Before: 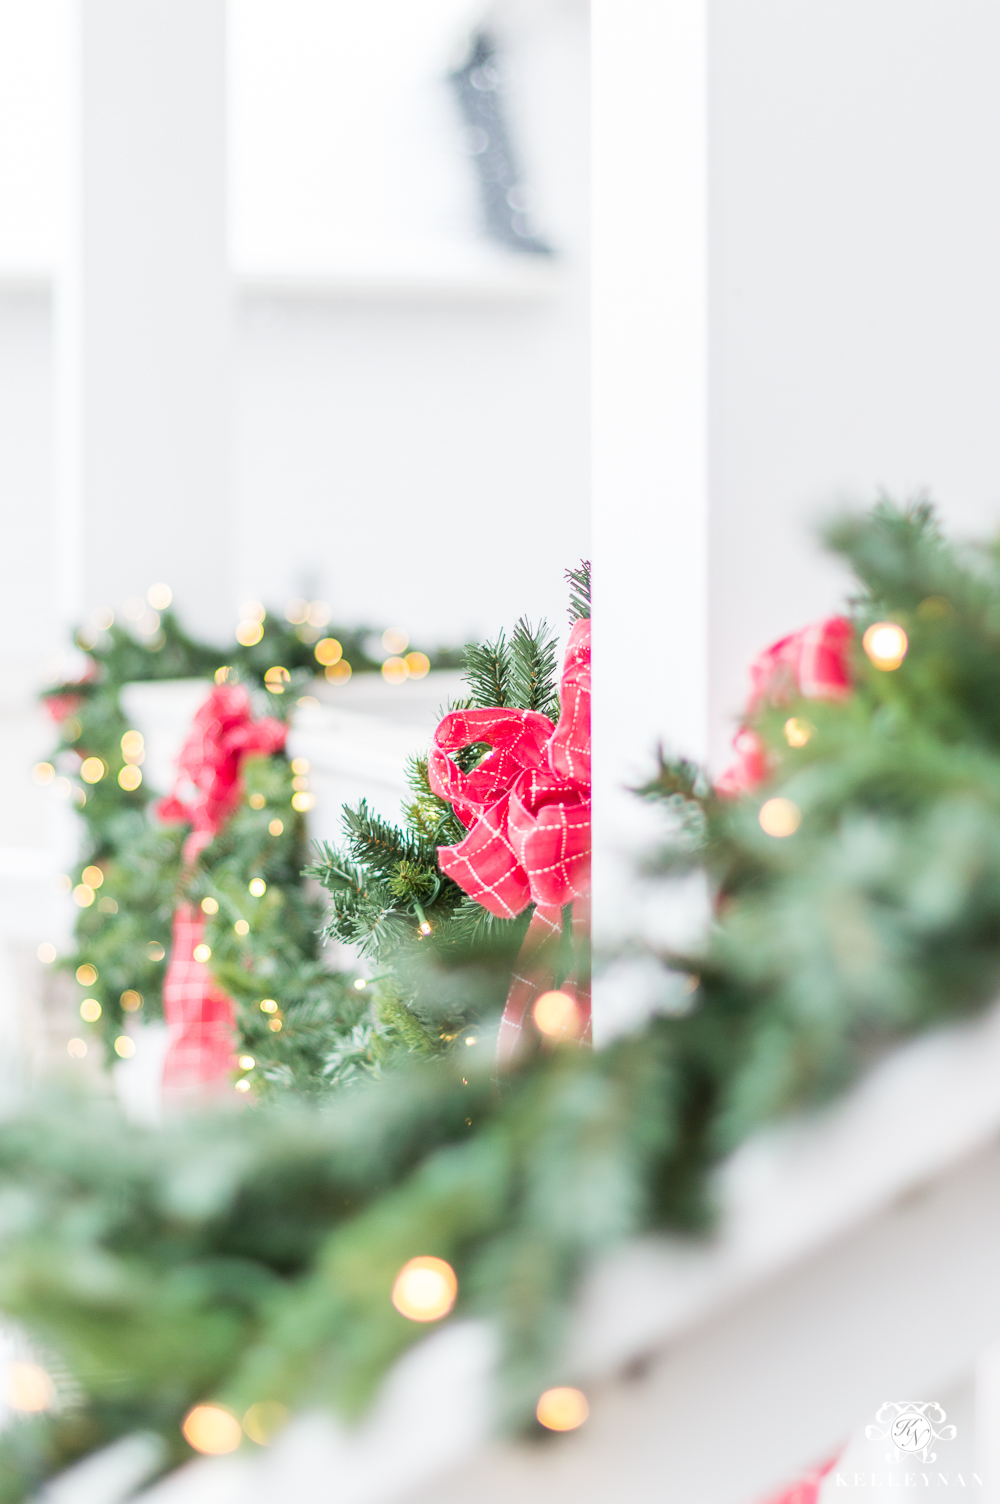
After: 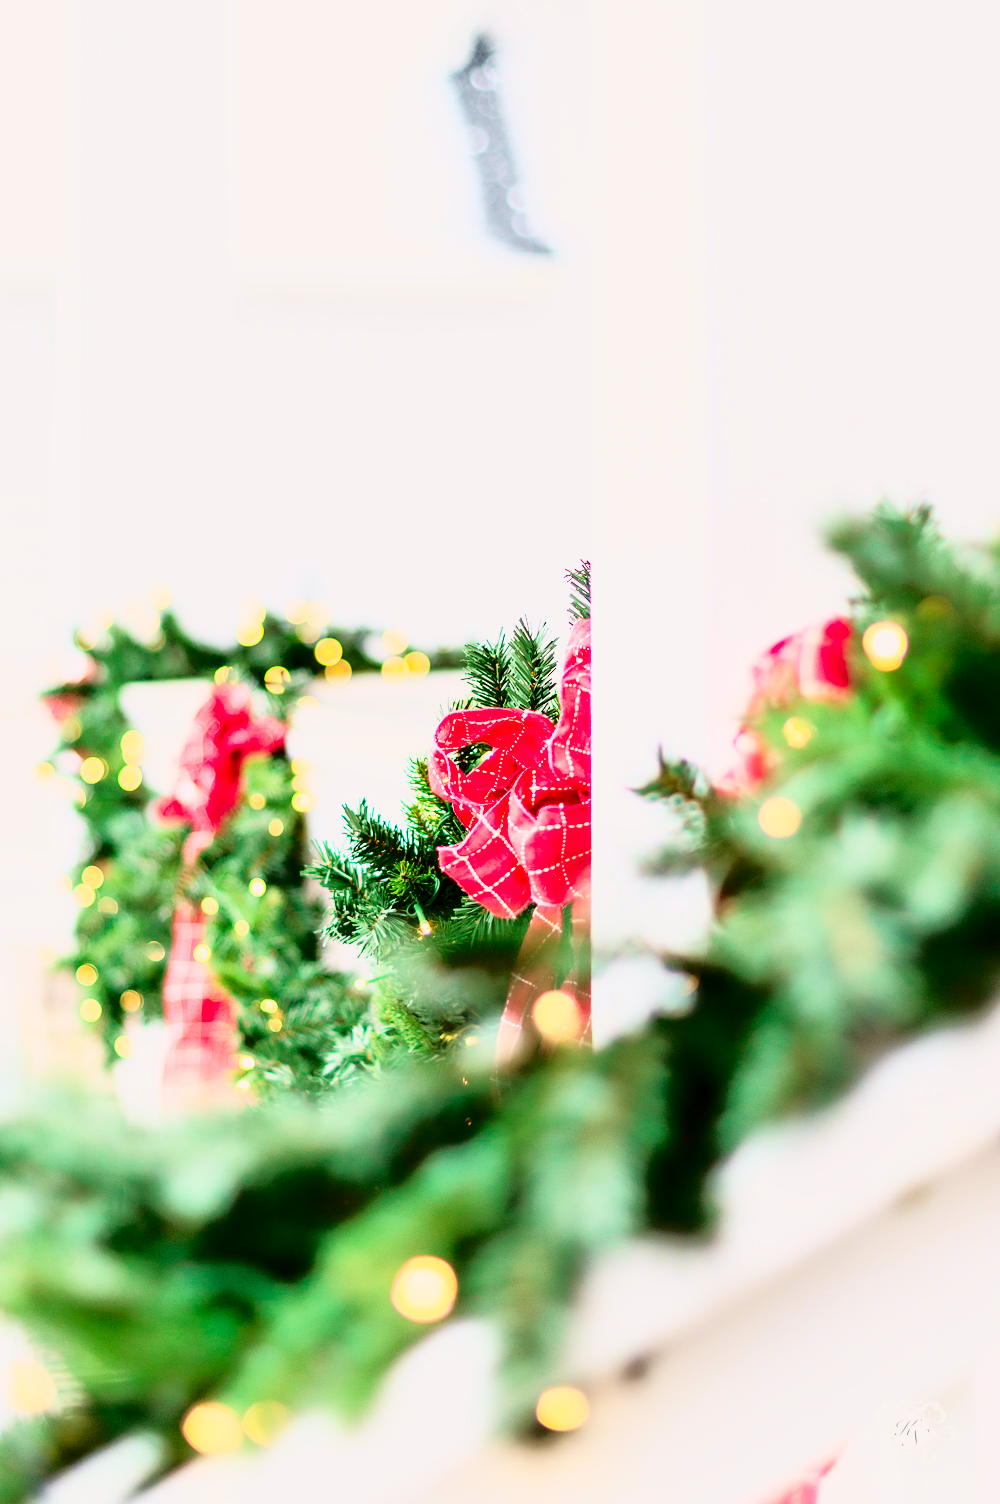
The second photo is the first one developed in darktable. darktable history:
levels: levels [0.016, 0.5, 0.996]
contrast brightness saturation: contrast 0.22, brightness -0.19, saturation 0.24
exposure: black level correction 0.009, exposure -0.159 EV, compensate highlight preservation false
tone curve: curves: ch0 [(0, 0.015) (0.091, 0.055) (0.184, 0.159) (0.304, 0.382) (0.492, 0.579) (0.628, 0.755) (0.832, 0.932) (0.984, 0.963)]; ch1 [(0, 0) (0.34, 0.235) (0.493, 0.5) (0.554, 0.56) (0.764, 0.815) (1, 1)]; ch2 [(0, 0) (0.44, 0.458) (0.476, 0.477) (0.542, 0.586) (0.674, 0.724) (1, 1)], color space Lab, independent channels, preserve colors none
